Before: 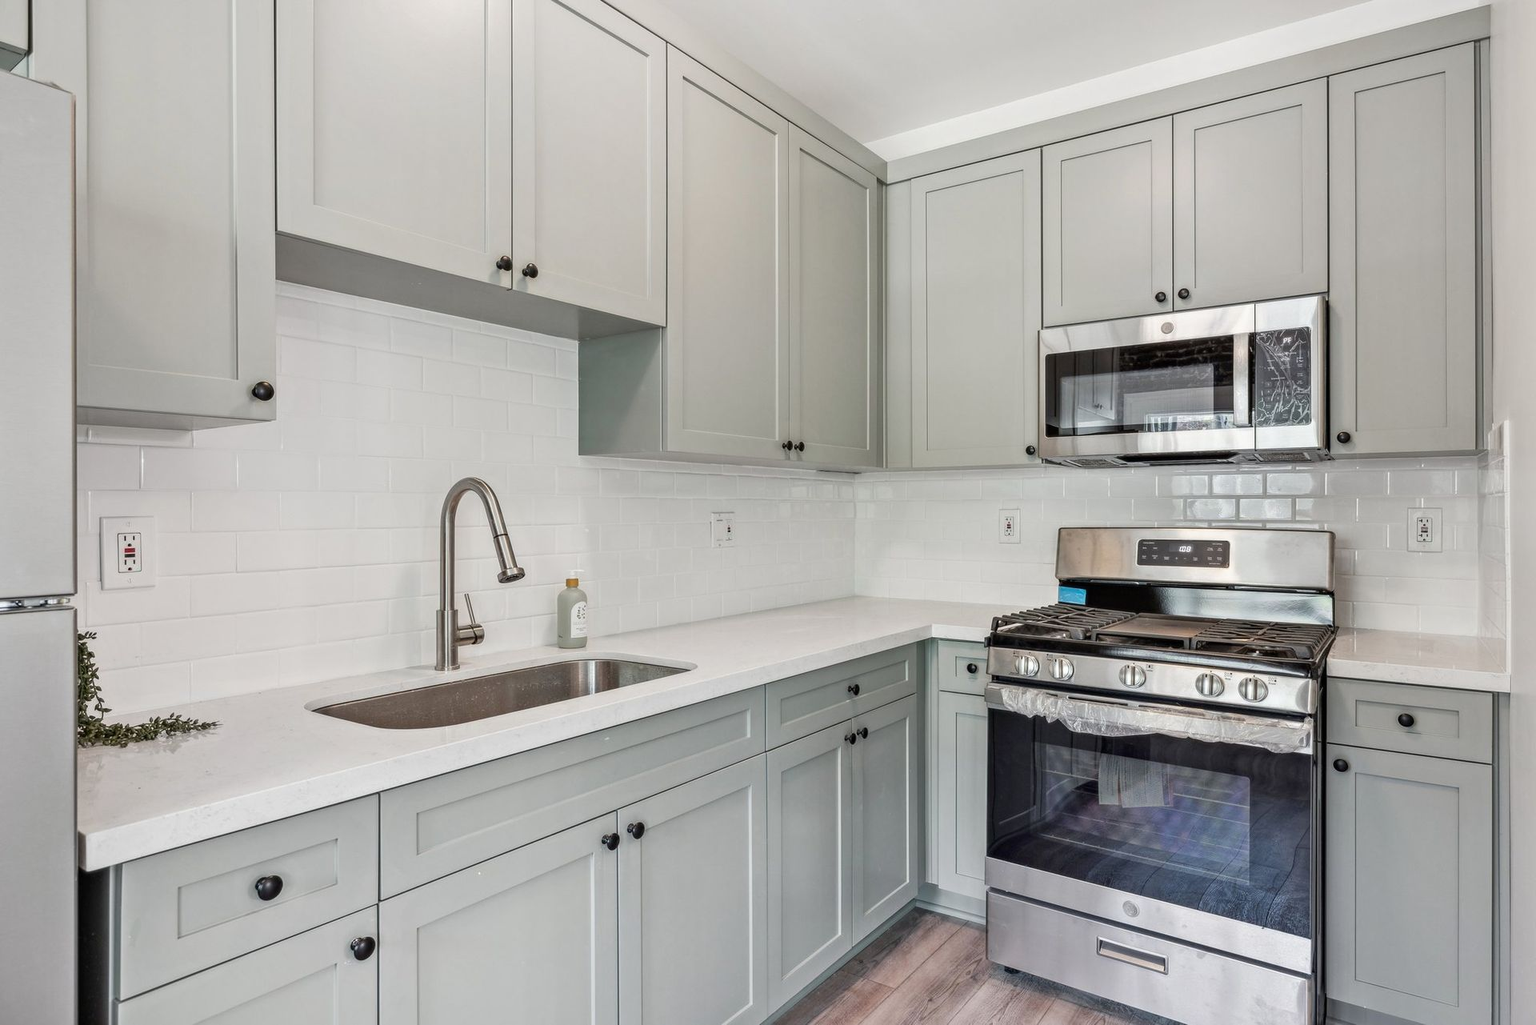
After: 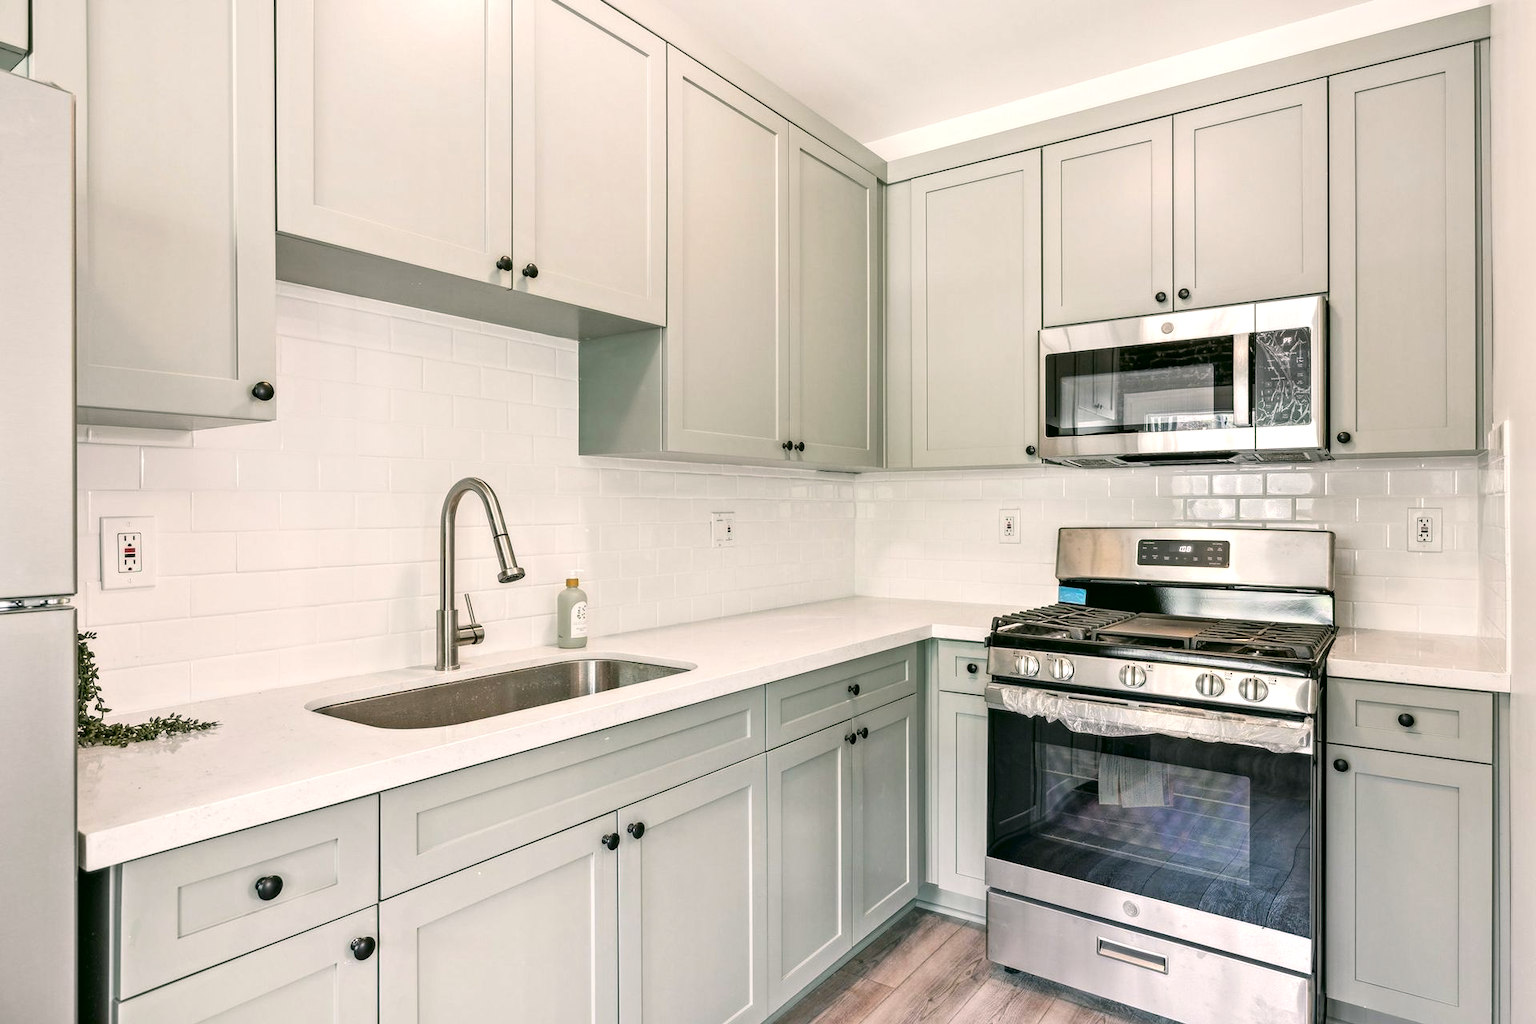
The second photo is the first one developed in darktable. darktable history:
tone equalizer: -8 EV -0.41 EV, -7 EV -0.414 EV, -6 EV -0.324 EV, -5 EV -0.242 EV, -3 EV 0.224 EV, -2 EV 0.312 EV, -1 EV 0.368 EV, +0 EV 0.391 EV
contrast brightness saturation: contrast 0.08, saturation 0.023
color correction: highlights a* 4.55, highlights b* 4.91, shadows a* -7.39, shadows b* 4.99
